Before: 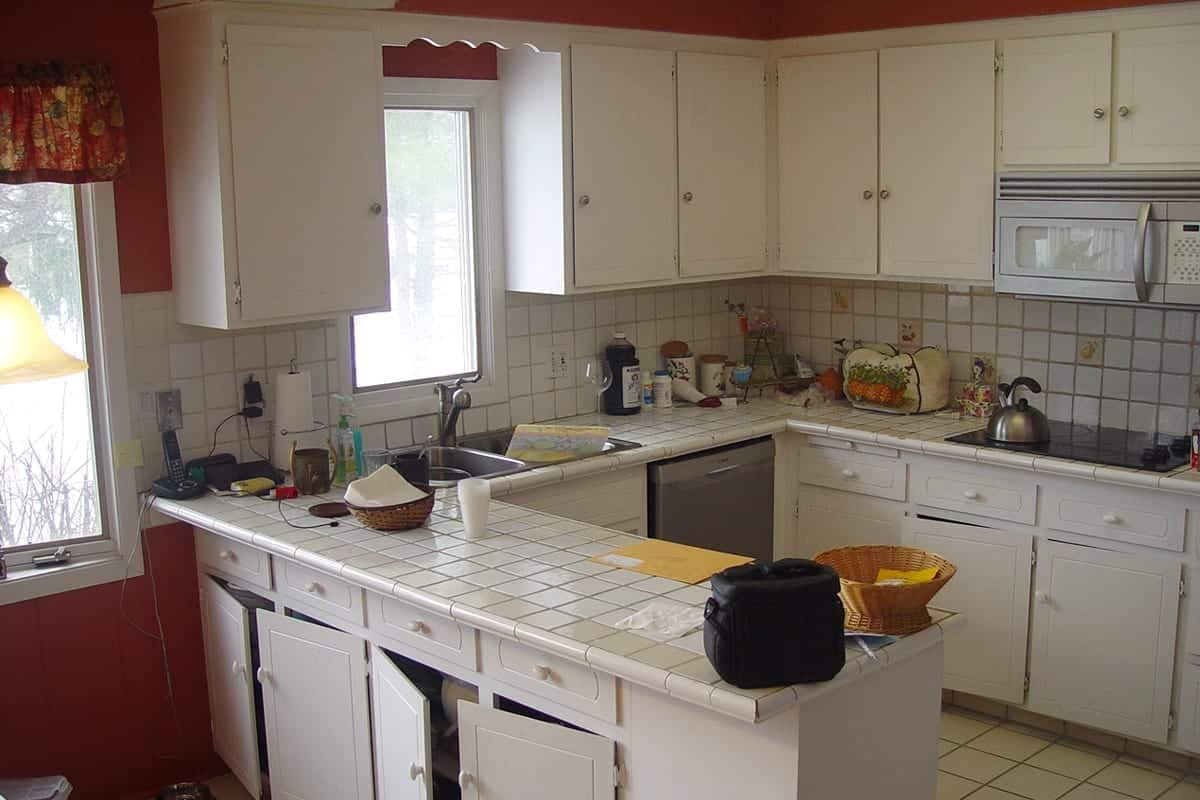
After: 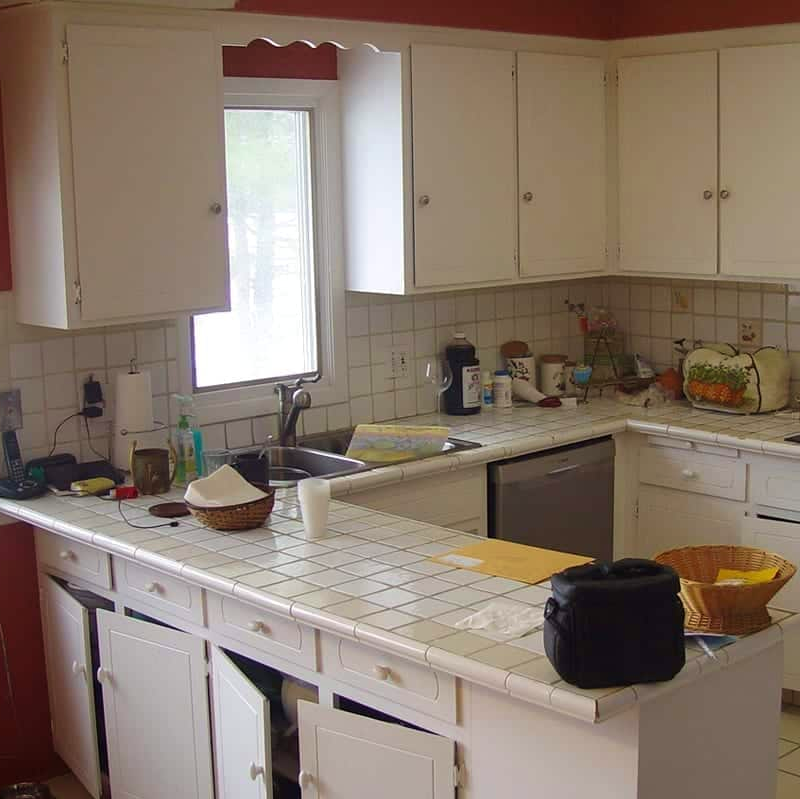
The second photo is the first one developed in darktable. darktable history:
crop and rotate: left 13.4%, right 19.875%
velvia: on, module defaults
